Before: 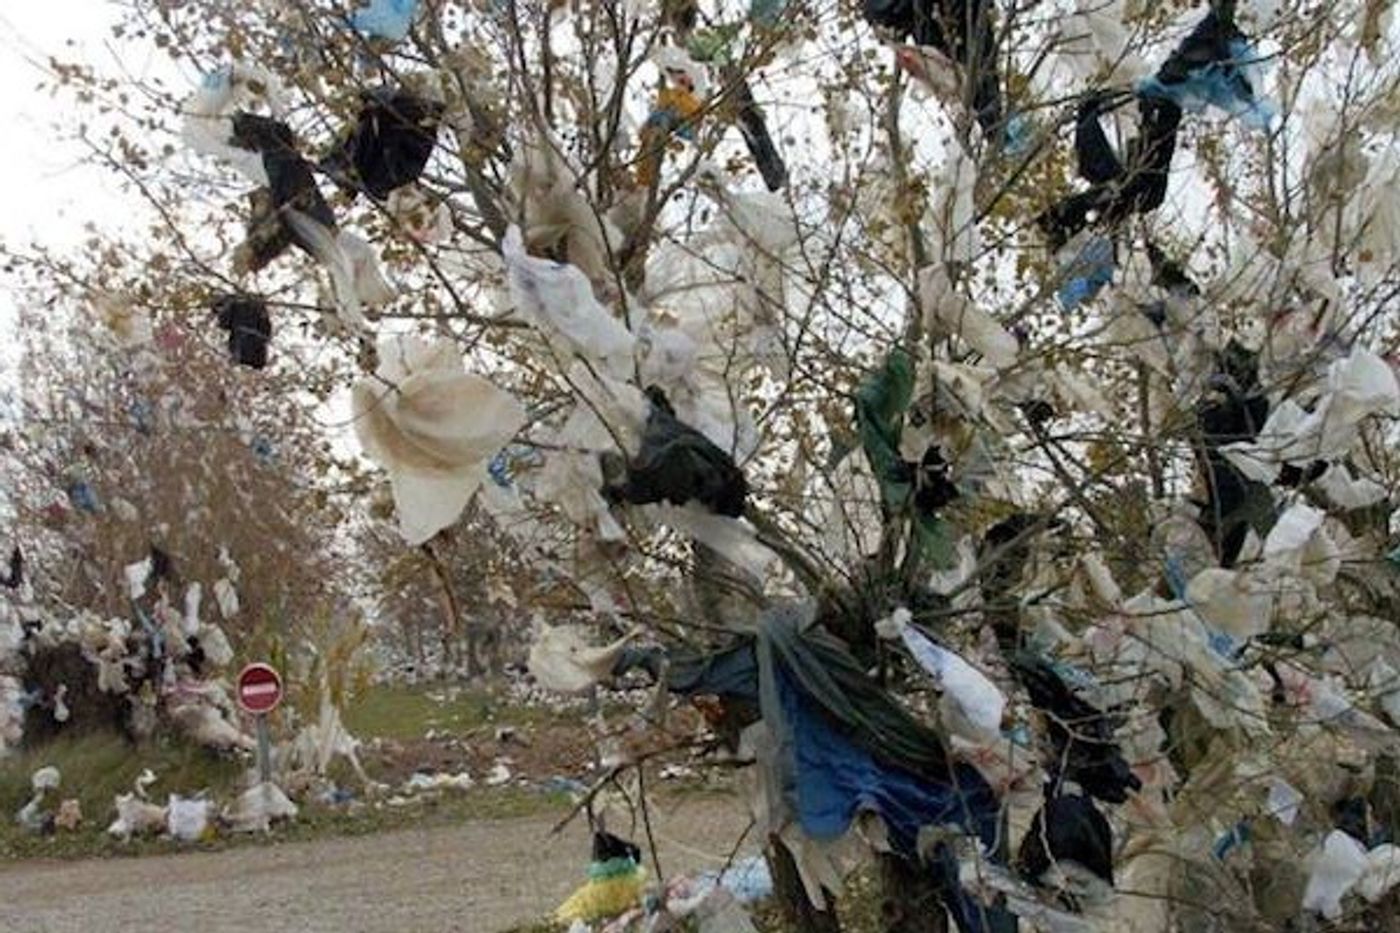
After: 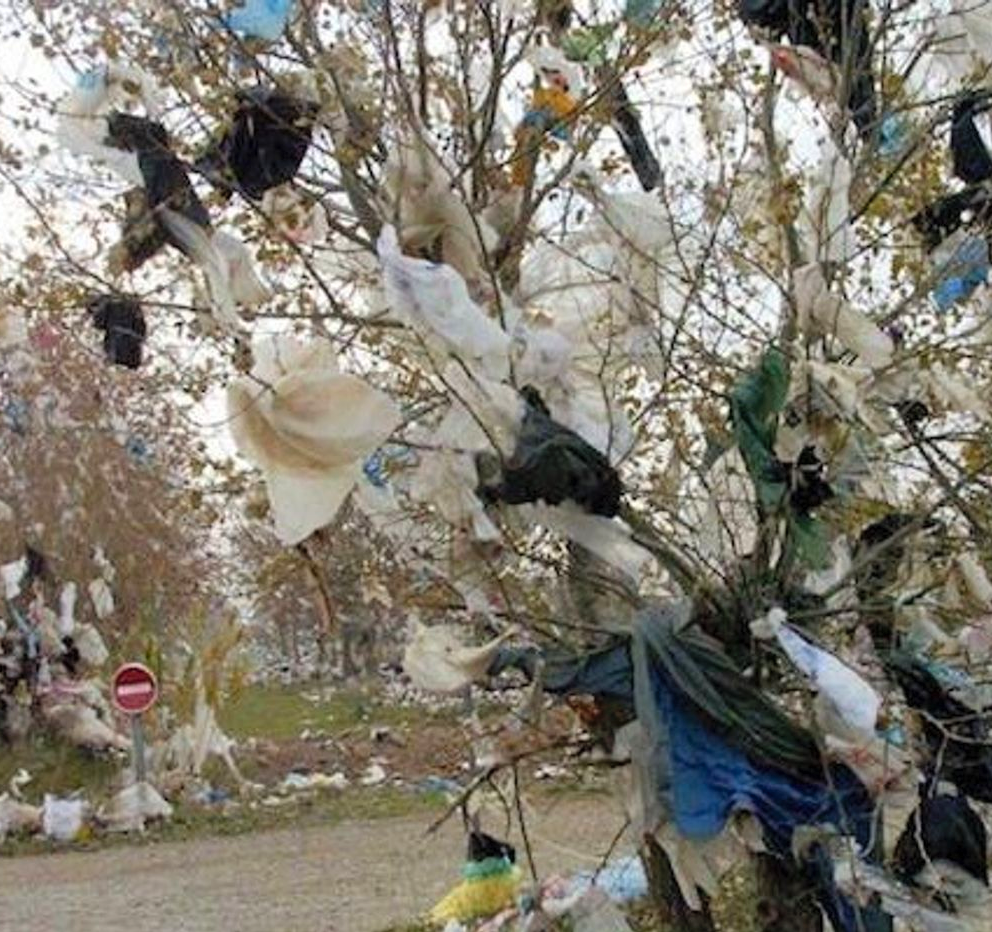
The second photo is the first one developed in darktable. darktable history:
contrast brightness saturation: brightness 0.086, saturation 0.191
crop and rotate: left 8.956%, right 20.179%
